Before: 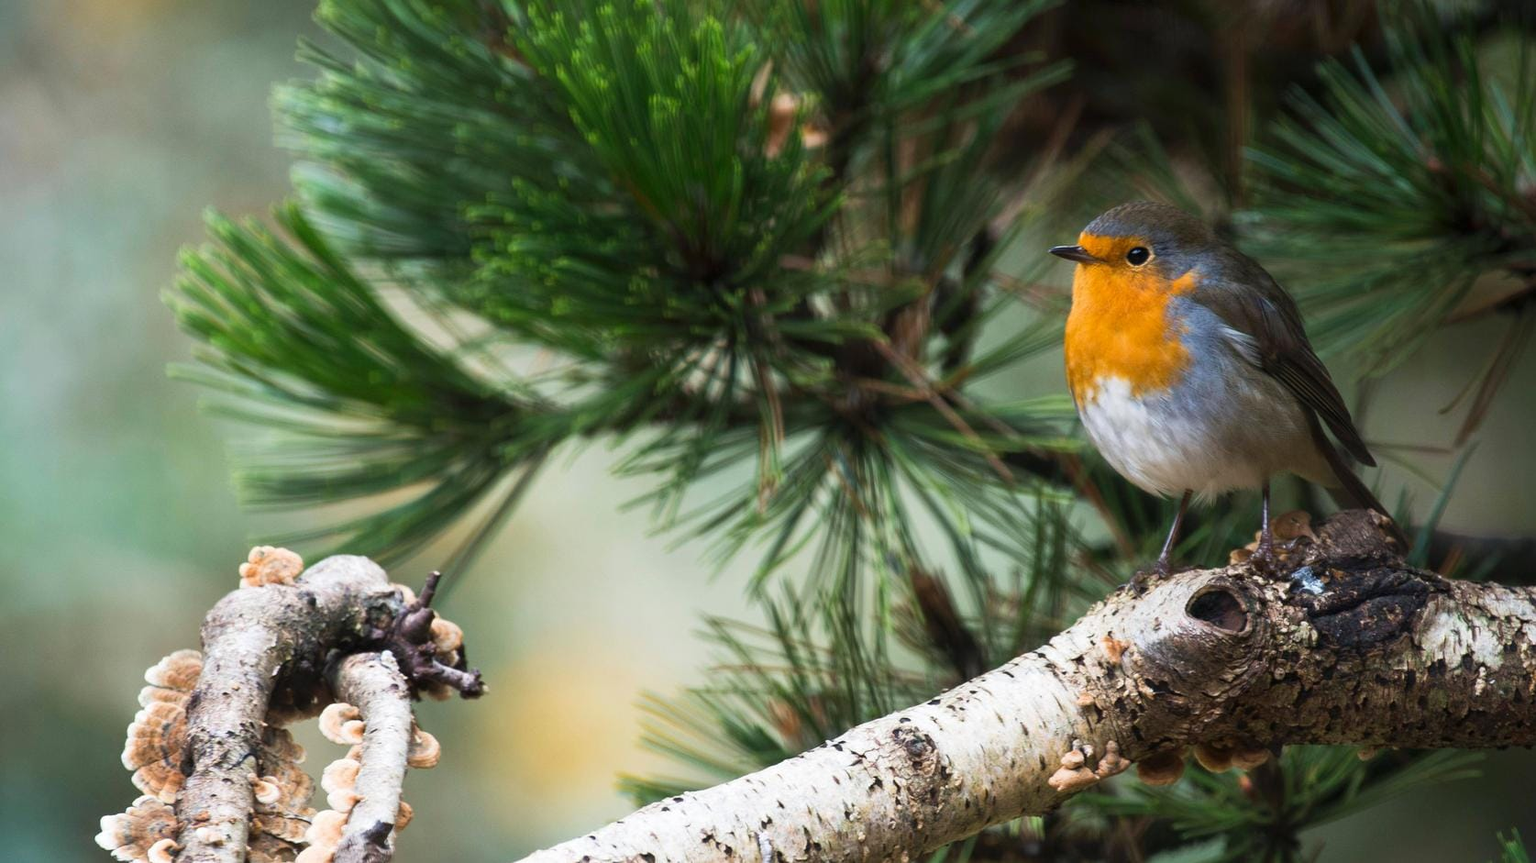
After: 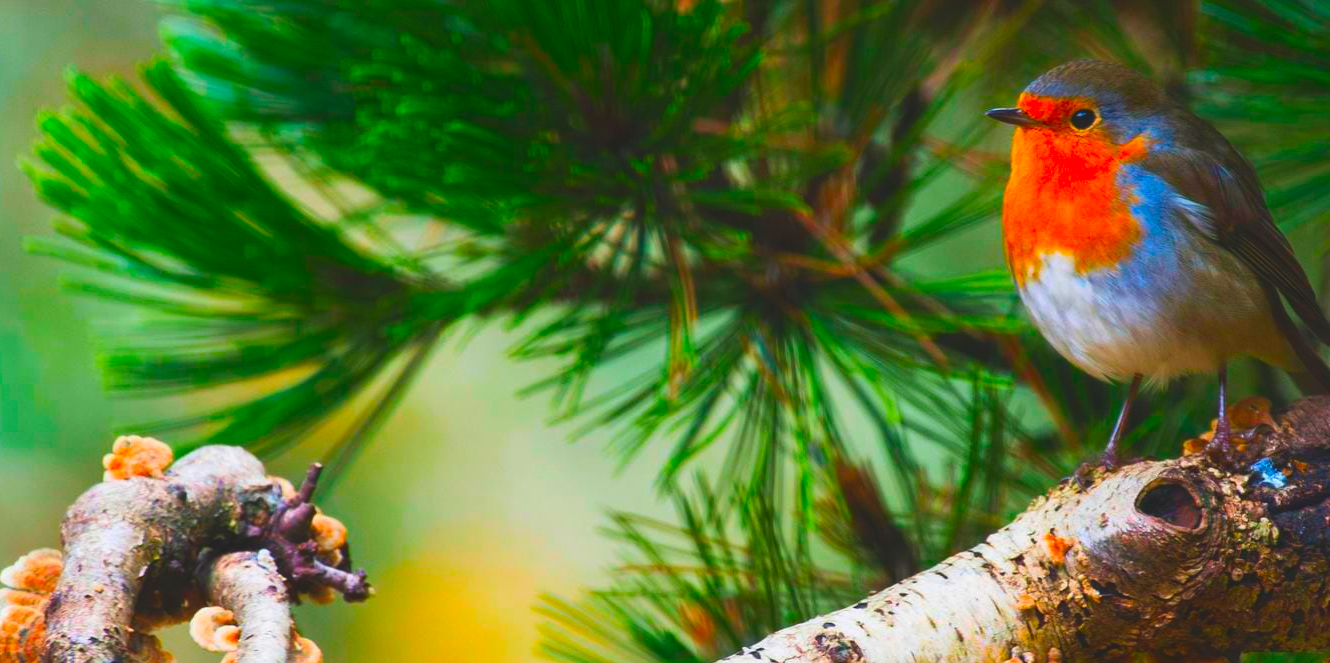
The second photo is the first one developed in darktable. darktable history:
crop: left 9.455%, top 17.036%, right 11.11%, bottom 12.396%
exposure: black level correction -0.015, exposure -0.128 EV, compensate exposure bias true, compensate highlight preservation false
color correction: highlights b* 0.021, saturation 2.98
